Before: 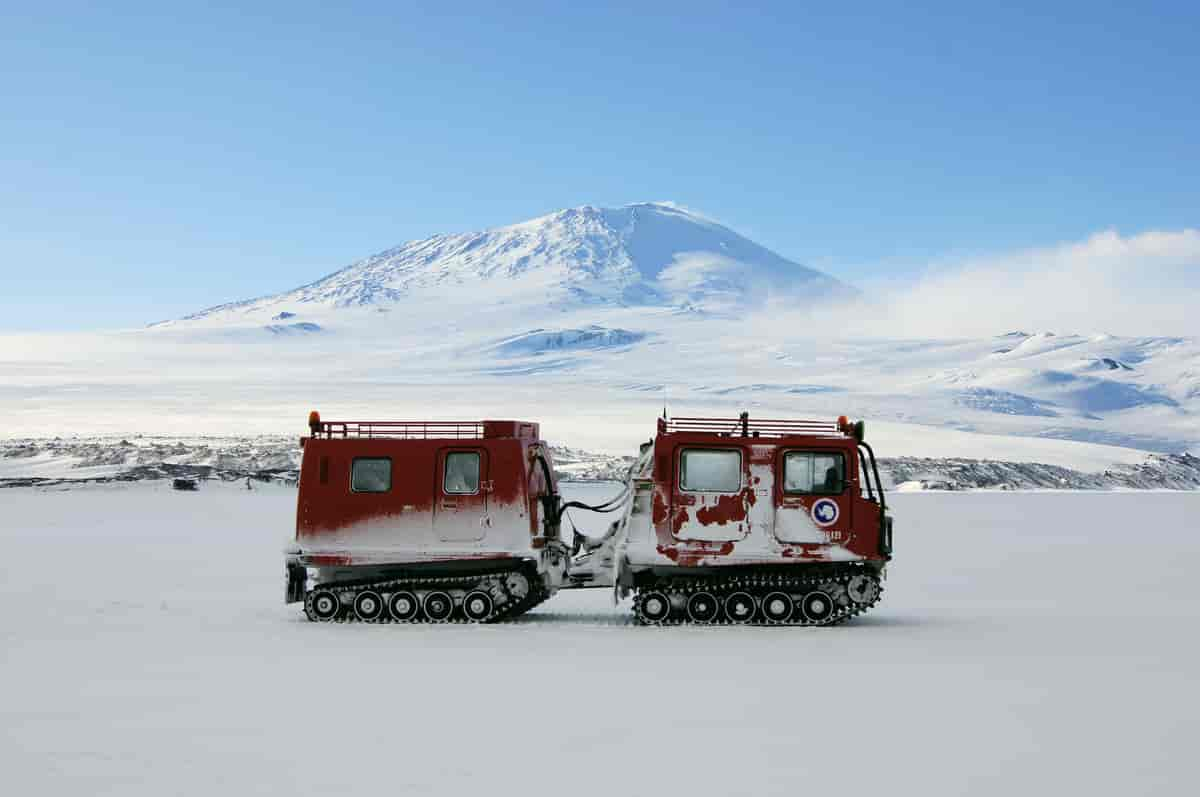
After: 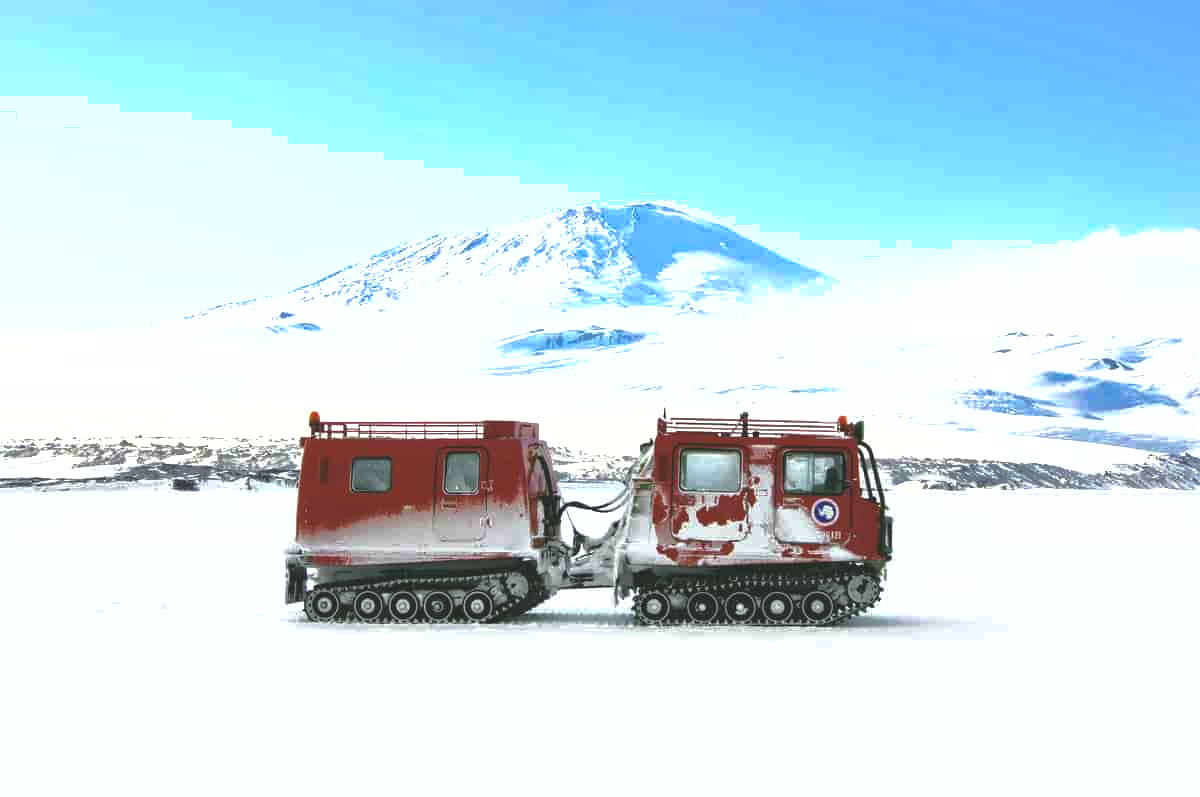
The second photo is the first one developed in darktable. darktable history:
shadows and highlights: on, module defaults
exposure: black level correction -0.005, exposure 1 EV, compensate exposure bias true, compensate highlight preservation false
